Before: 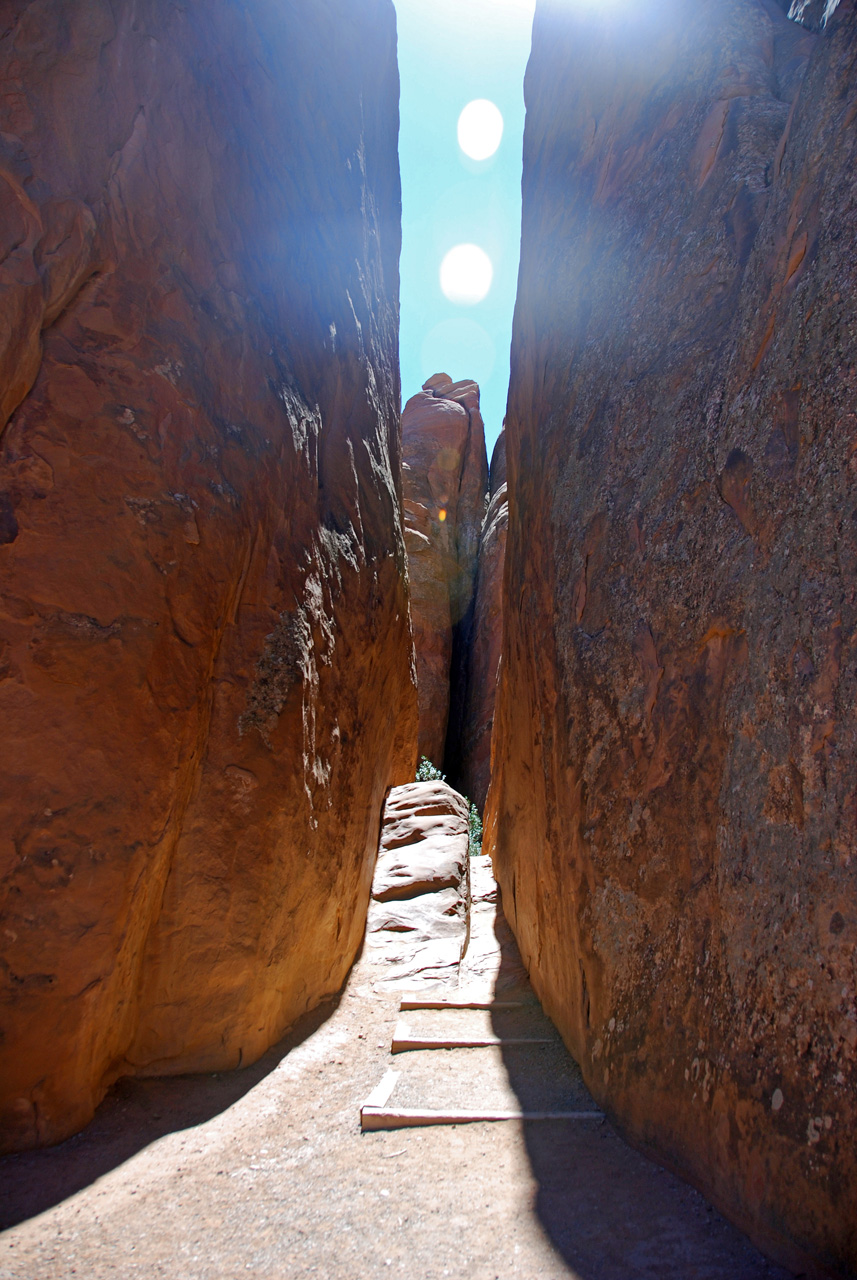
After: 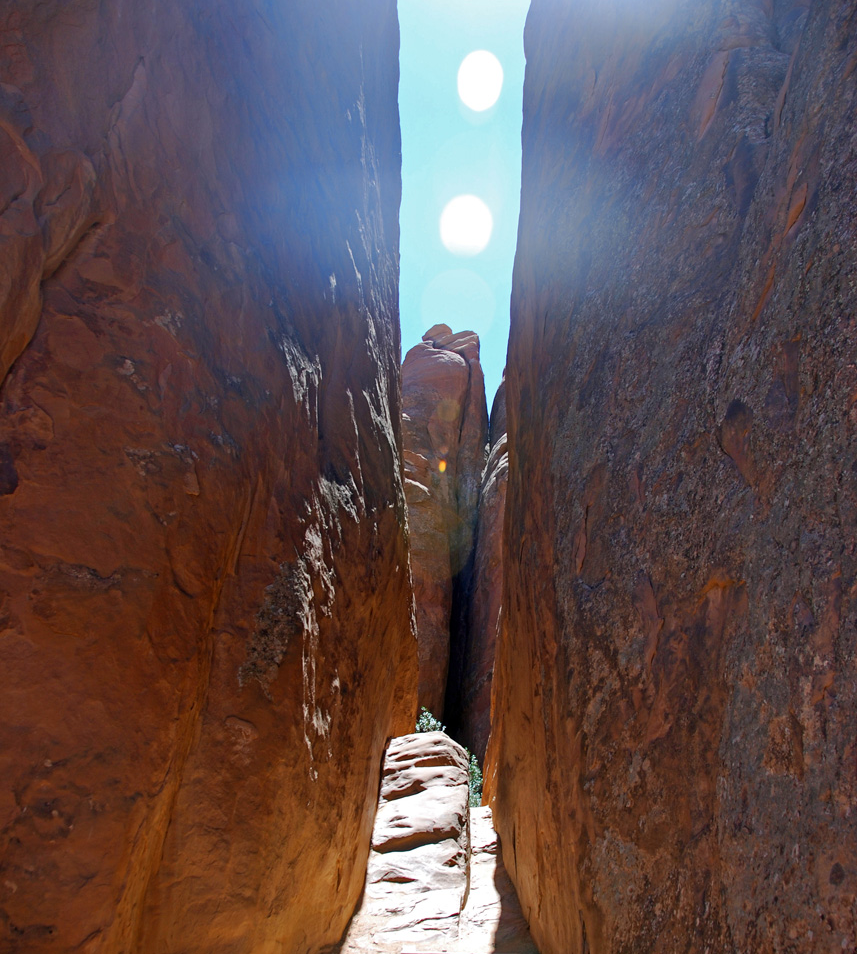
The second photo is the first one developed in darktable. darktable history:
crop: top 3.837%, bottom 21.613%
